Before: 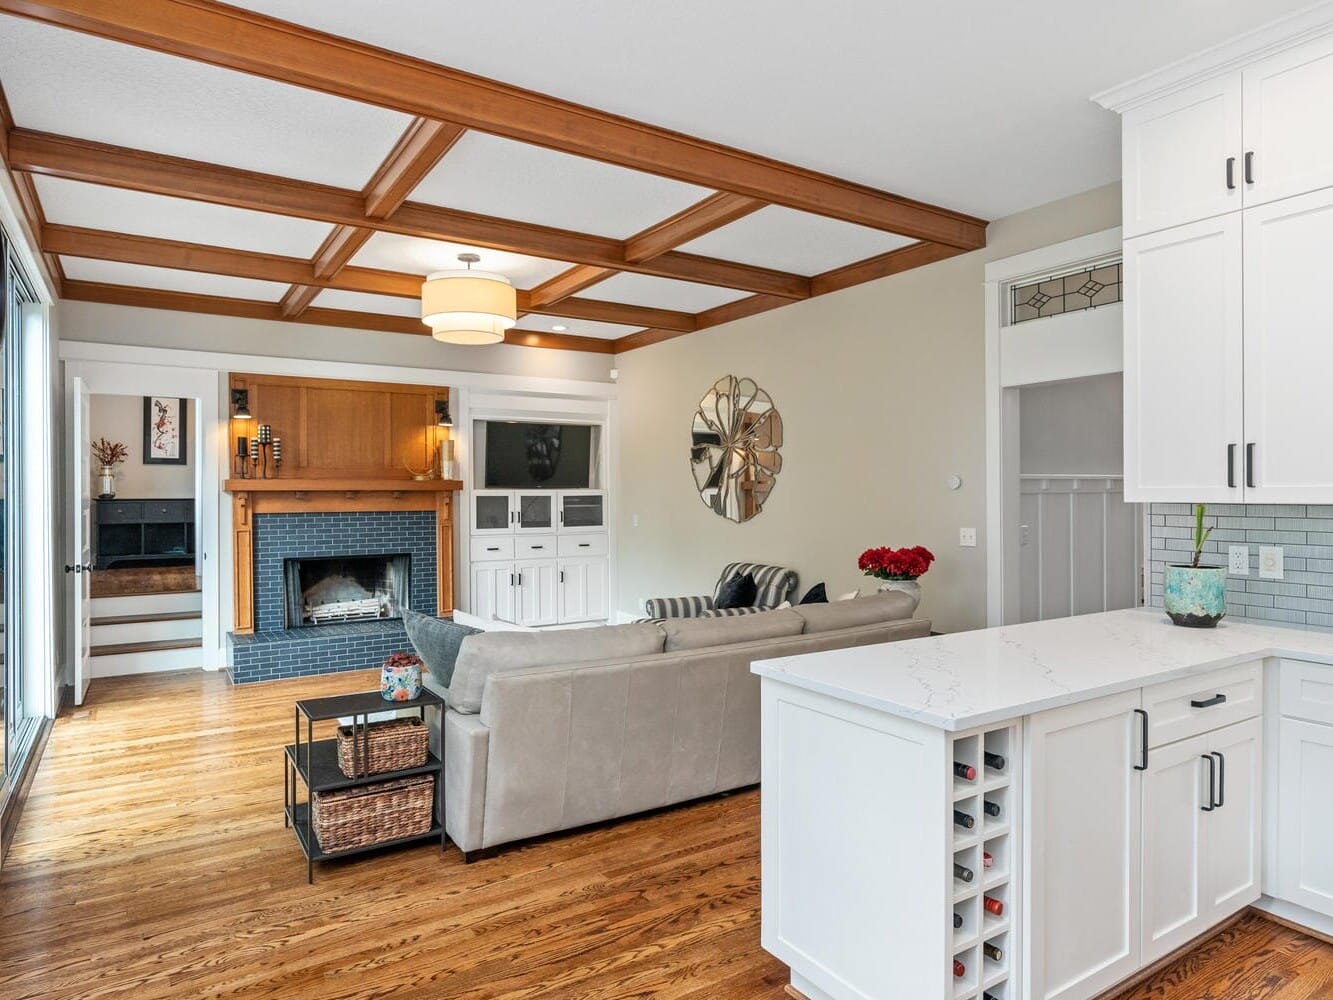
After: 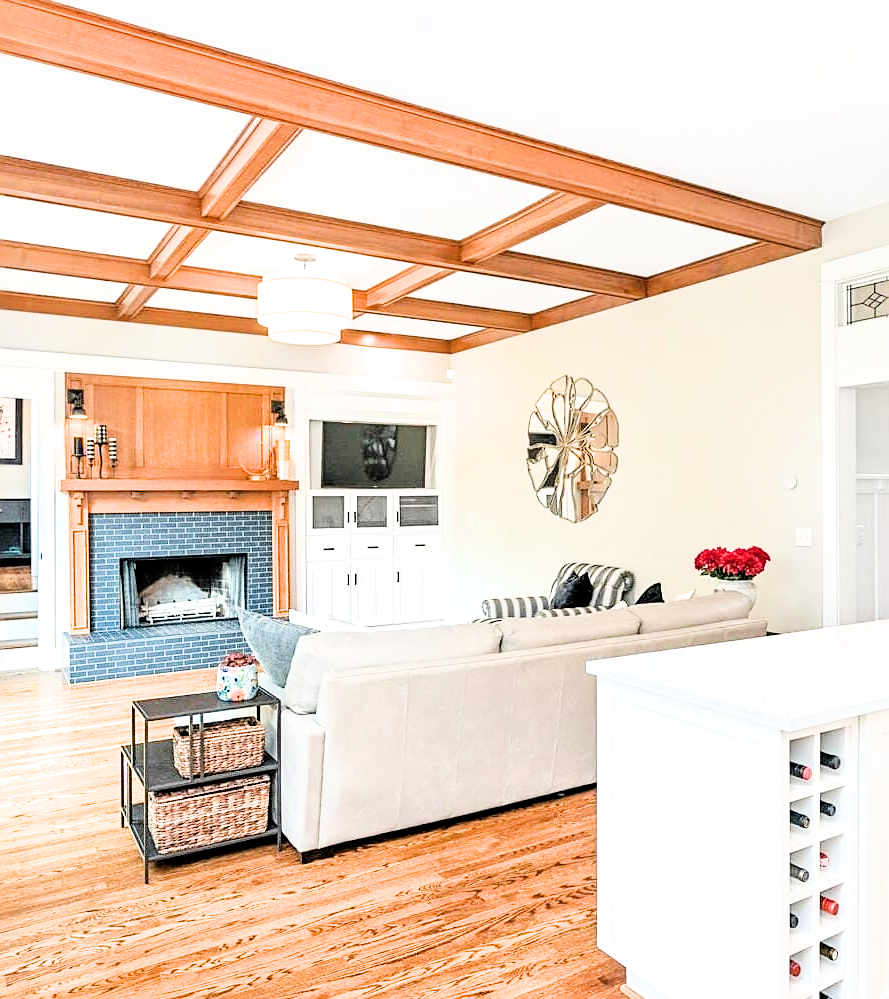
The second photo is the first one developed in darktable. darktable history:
exposure: exposure 2 EV, compensate exposure bias true, compensate highlight preservation false
sharpen: on, module defaults
filmic rgb: black relative exposure -5.1 EV, white relative exposure 3.98 EV, hardness 2.88, contrast 1.198
crop and rotate: left 12.323%, right 20.926%
